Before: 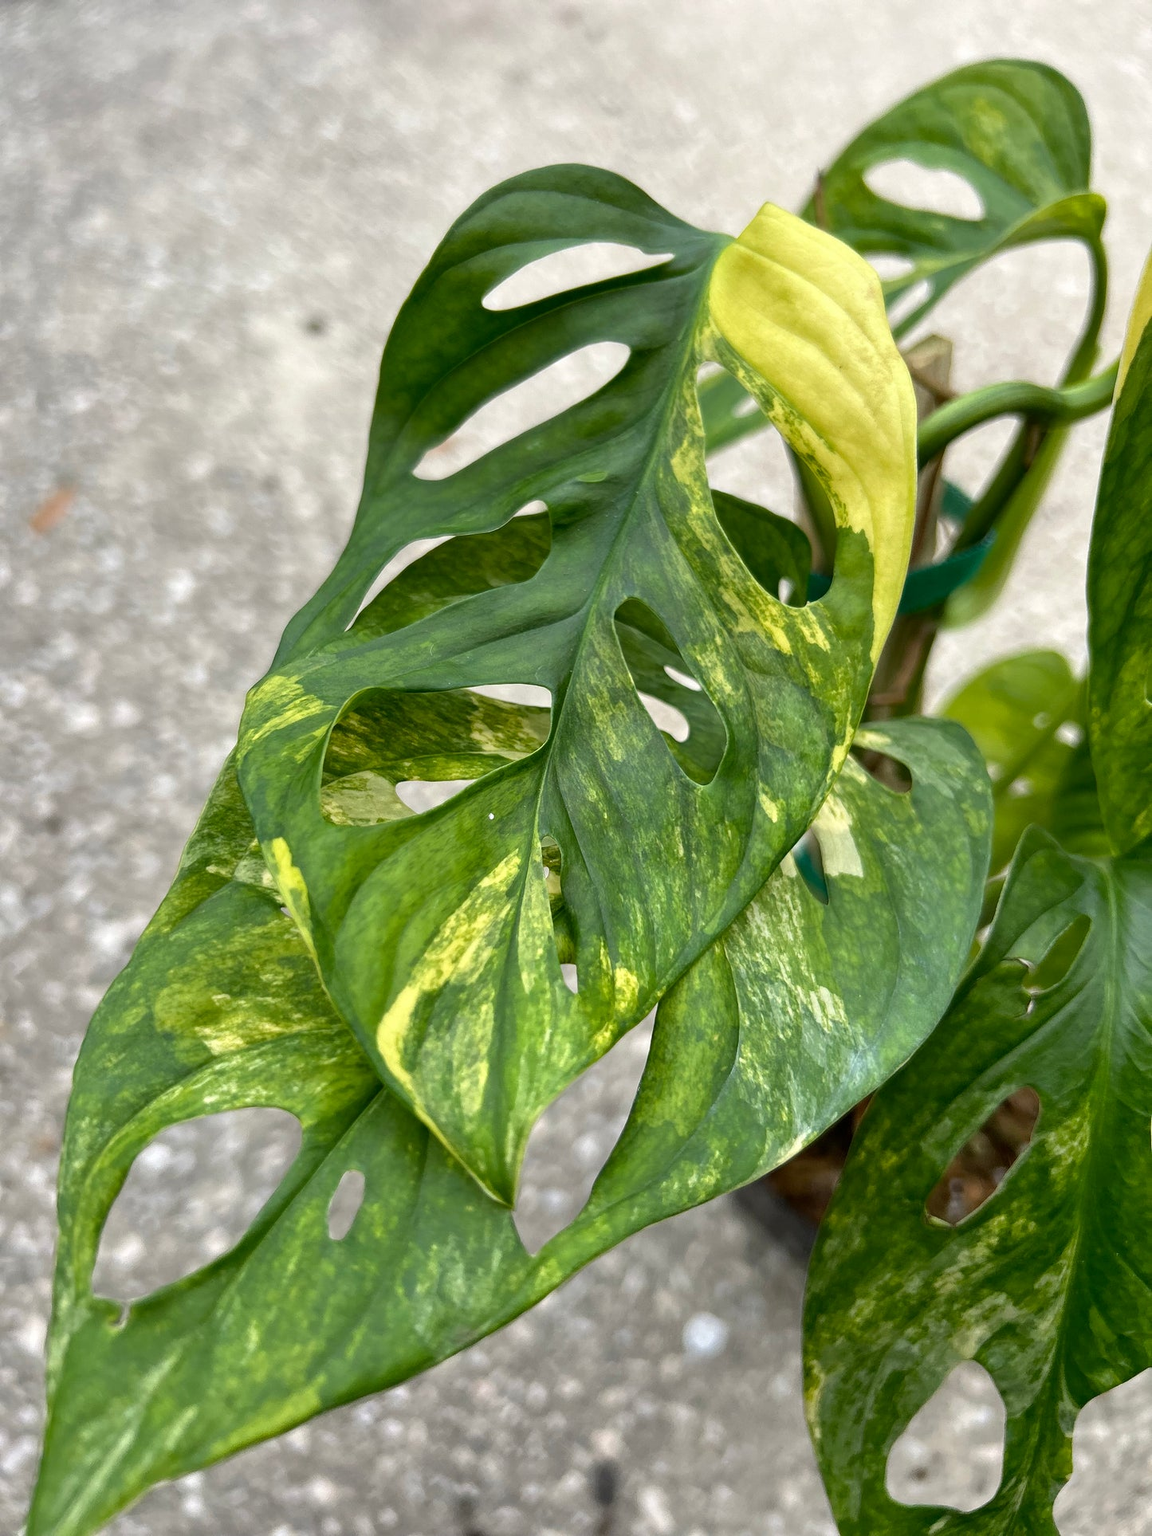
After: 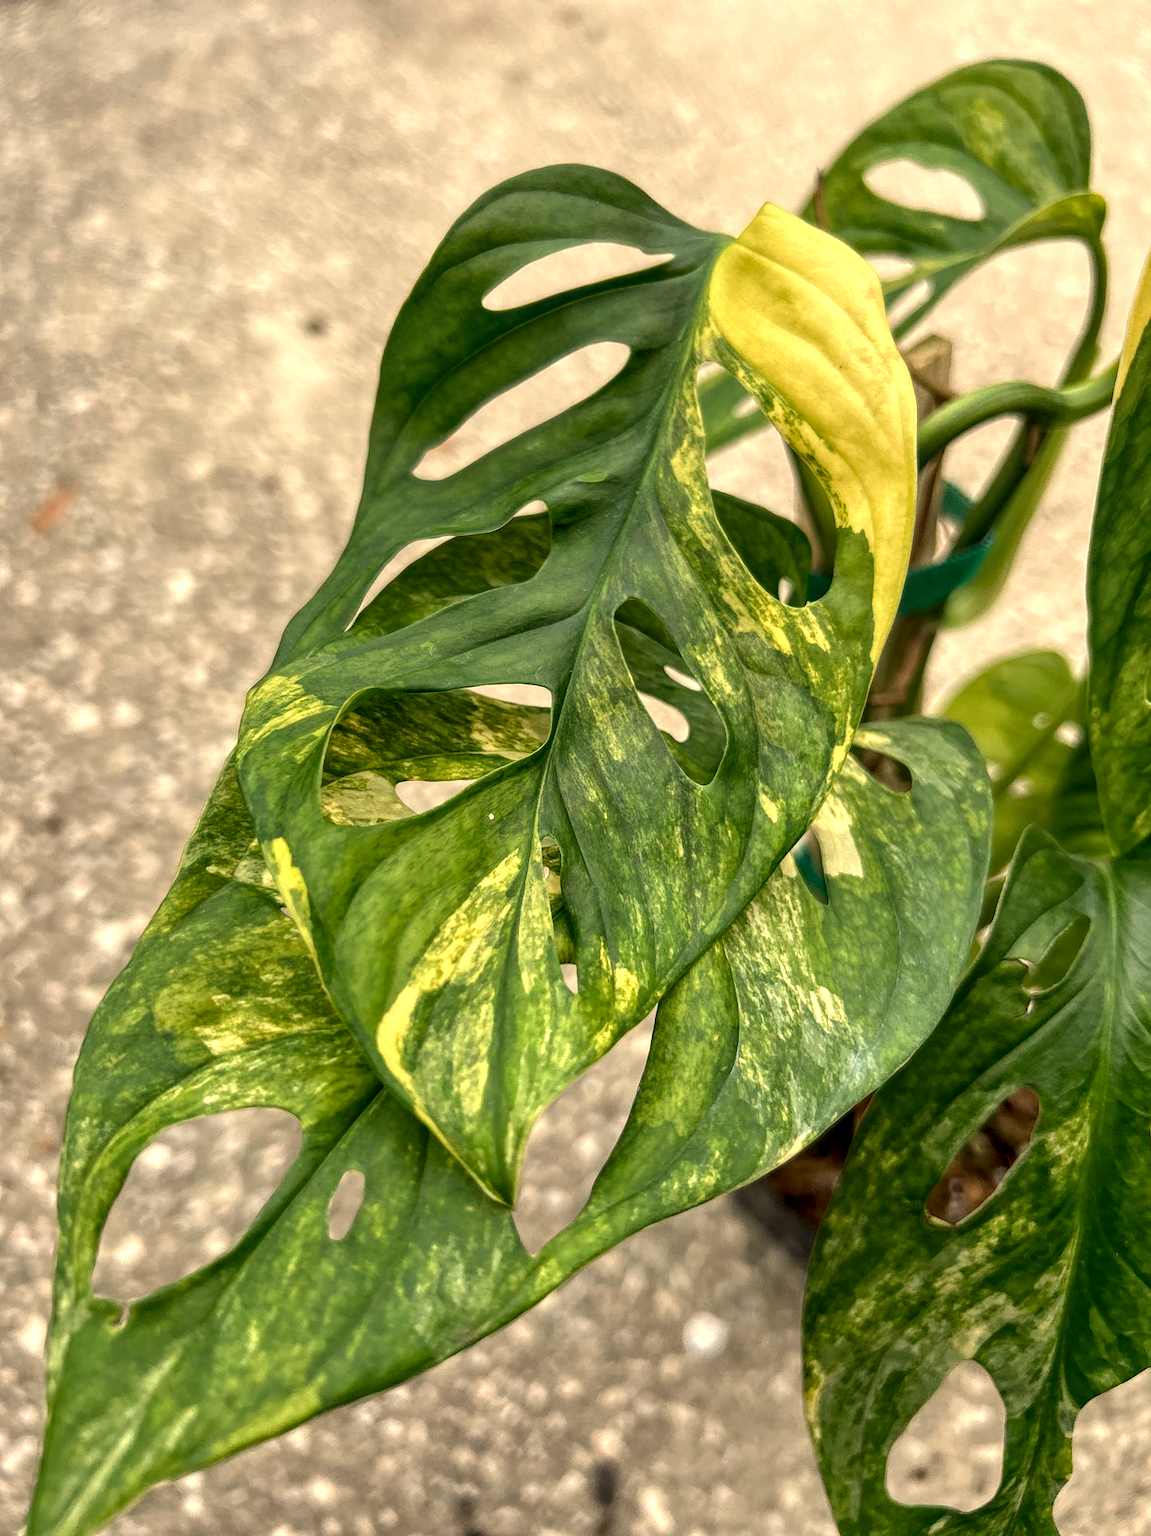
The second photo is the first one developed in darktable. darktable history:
local contrast: highlights 61%, detail 143%, midtone range 0.428
white balance: red 1.123, blue 0.83
